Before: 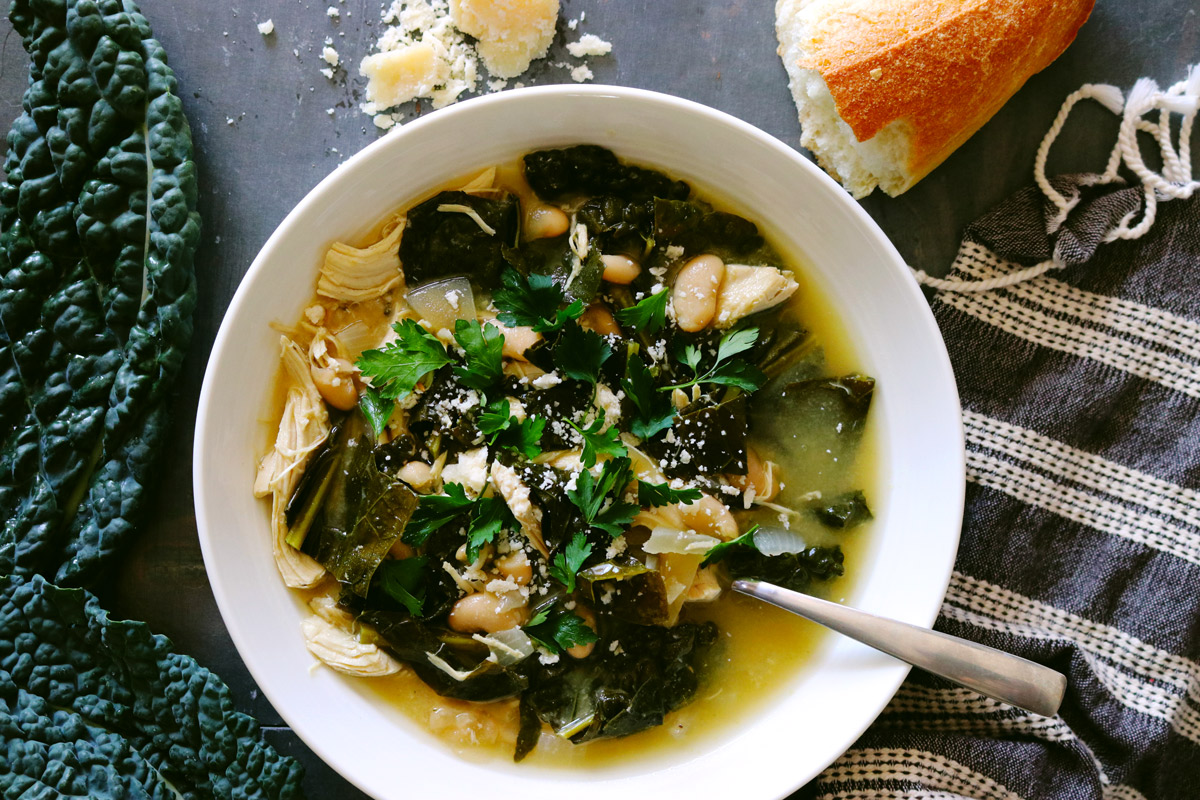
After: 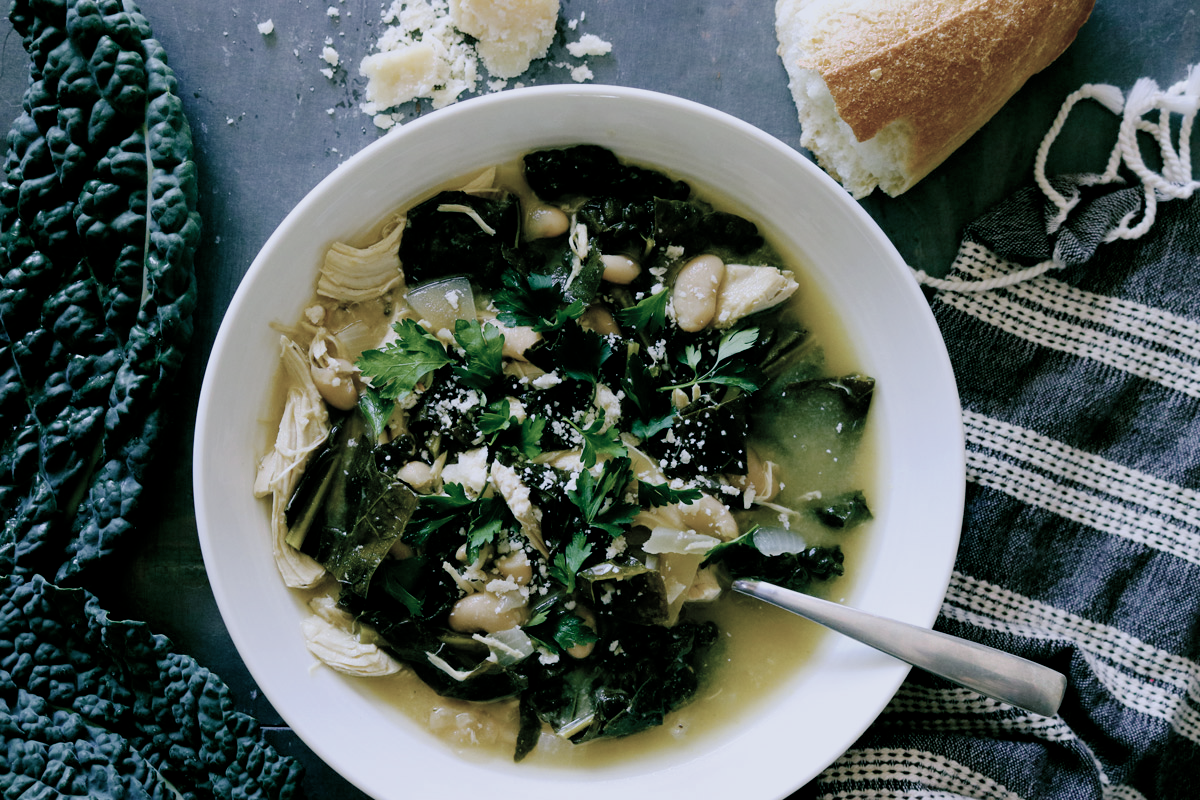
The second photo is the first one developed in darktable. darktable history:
color balance rgb: shadows lift › luminance -28.76%, shadows lift › chroma 10%, shadows lift › hue 230°, power › chroma 0.5%, power › hue 215°, highlights gain › luminance 7.14%, highlights gain › chroma 1%, highlights gain › hue 50°, global offset › luminance -0.29%, global offset › hue 260°, perceptual saturation grading › global saturation 20%, perceptual saturation grading › highlights -13.92%, perceptual saturation grading › shadows 50%
filmic rgb: black relative exposure -15 EV, white relative exposure 3 EV, threshold 6 EV, target black luminance 0%, hardness 9.27, latitude 99%, contrast 0.912, shadows ↔ highlights balance 0.505%, add noise in highlights 0, color science v3 (2019), use custom middle-gray values true, iterations of high-quality reconstruction 0, contrast in highlights soft, enable highlight reconstruction true
white balance: red 0.931, blue 1.11
color zones: curves: ch0 [(0, 0.6) (0.129, 0.508) (0.193, 0.483) (0.429, 0.5) (0.571, 0.5) (0.714, 0.5) (0.857, 0.5) (1, 0.6)]; ch1 [(0, 0.481) (0.112, 0.245) (0.213, 0.223) (0.429, 0.233) (0.571, 0.231) (0.683, 0.242) (0.857, 0.296) (1, 0.481)]
